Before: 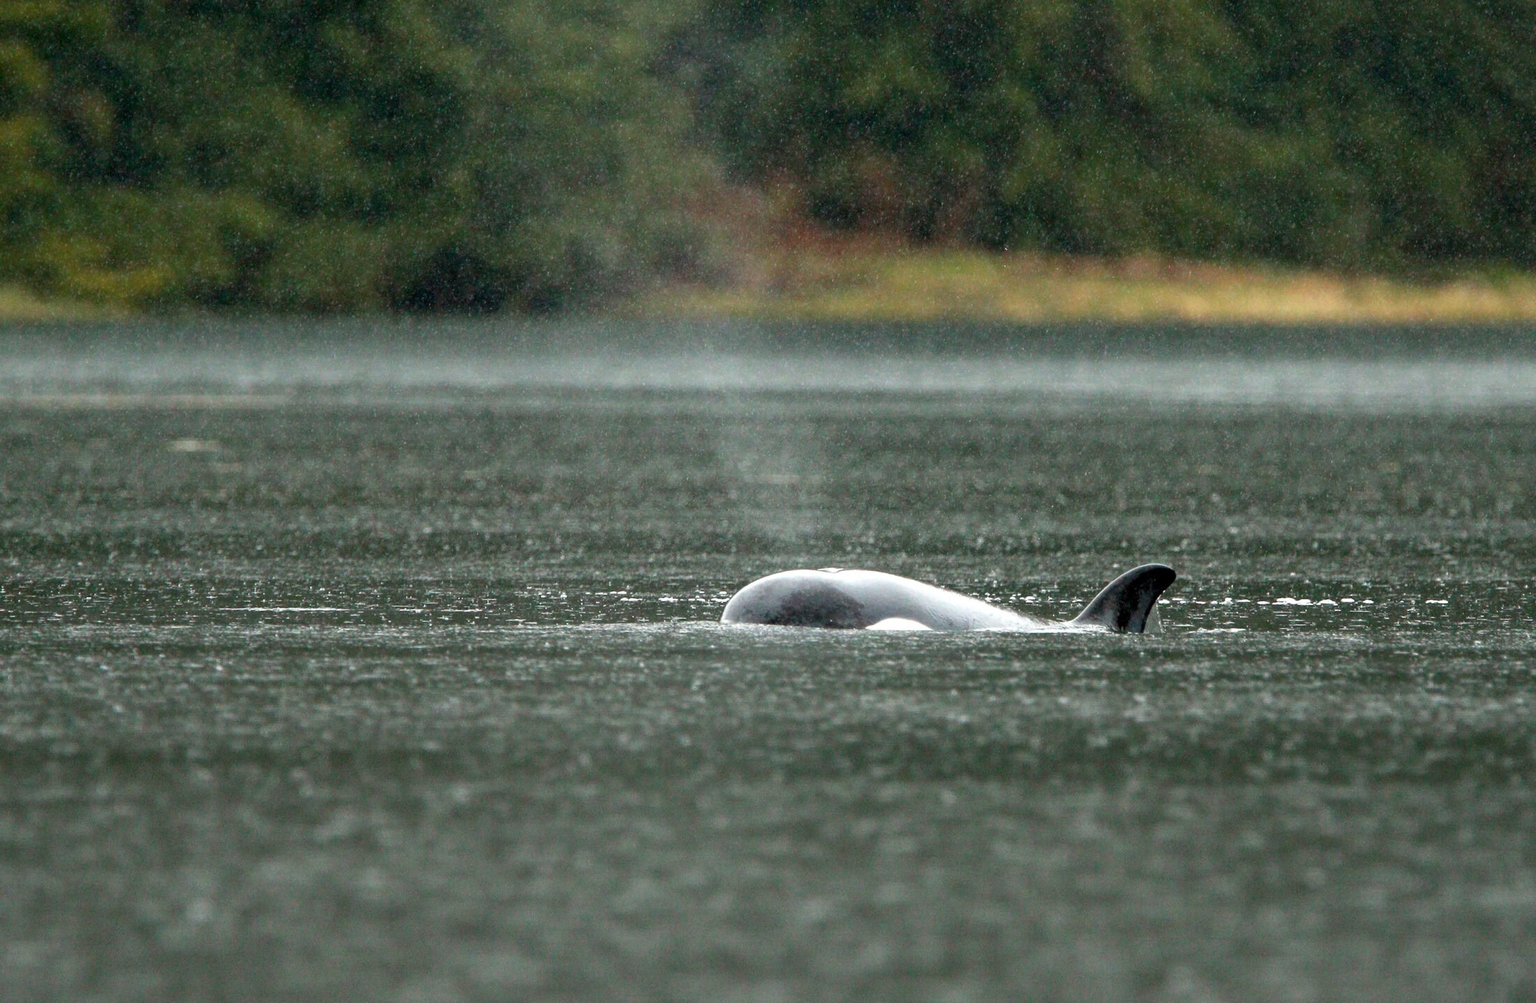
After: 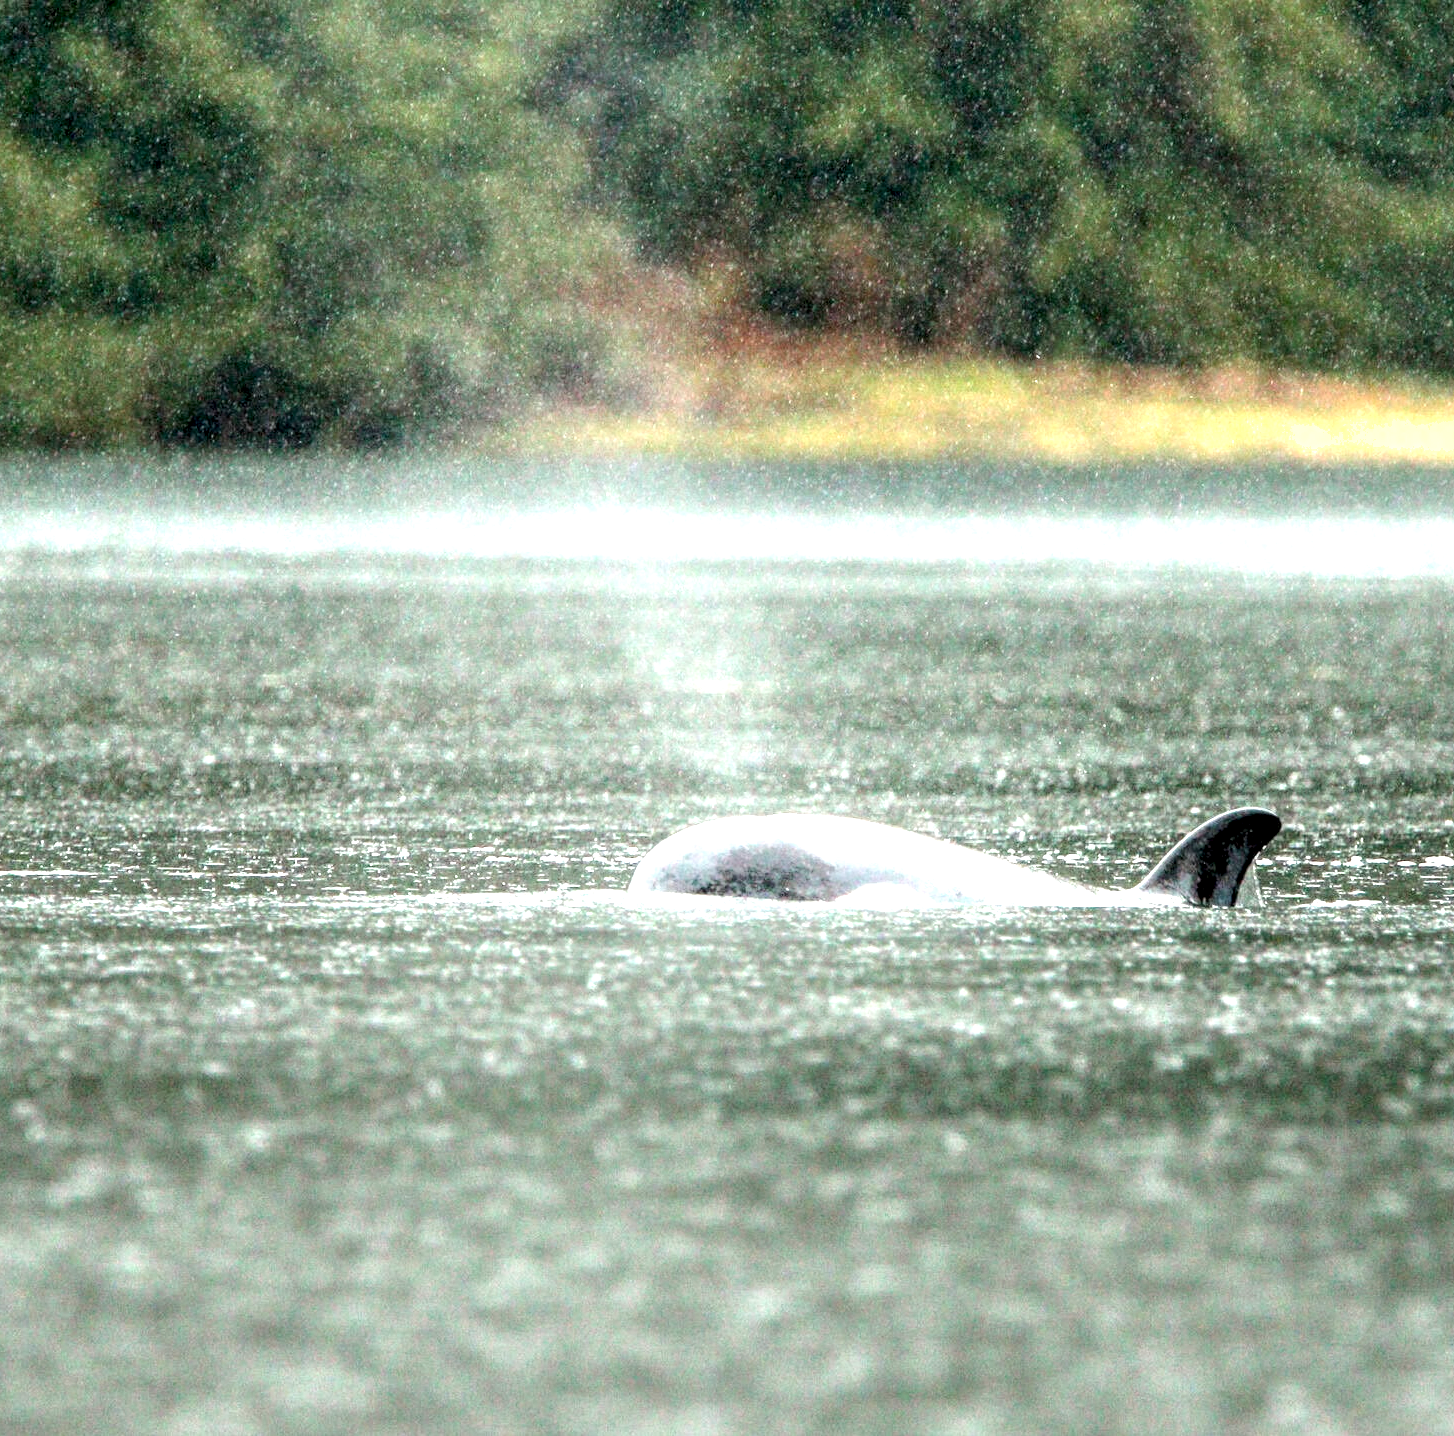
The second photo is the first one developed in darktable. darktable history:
exposure: black level correction 0, exposure 1.445 EV, compensate highlight preservation false
crop and rotate: left 18.344%, right 15.557%
local contrast: detail 160%
shadows and highlights: highlights 70.47, soften with gaussian
